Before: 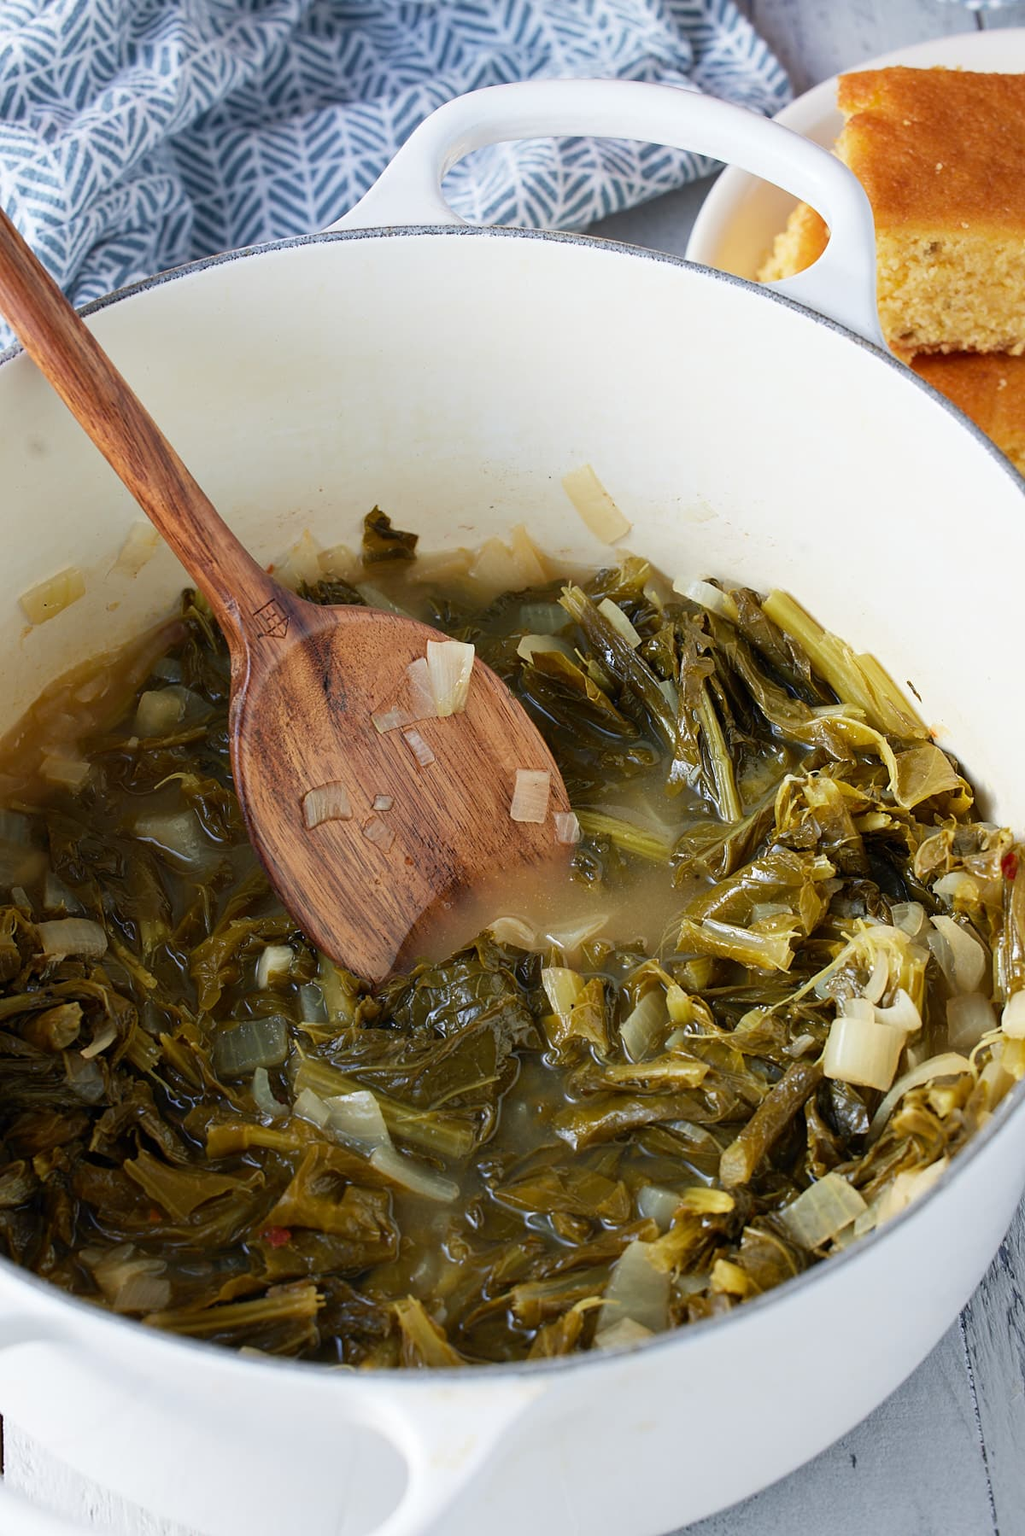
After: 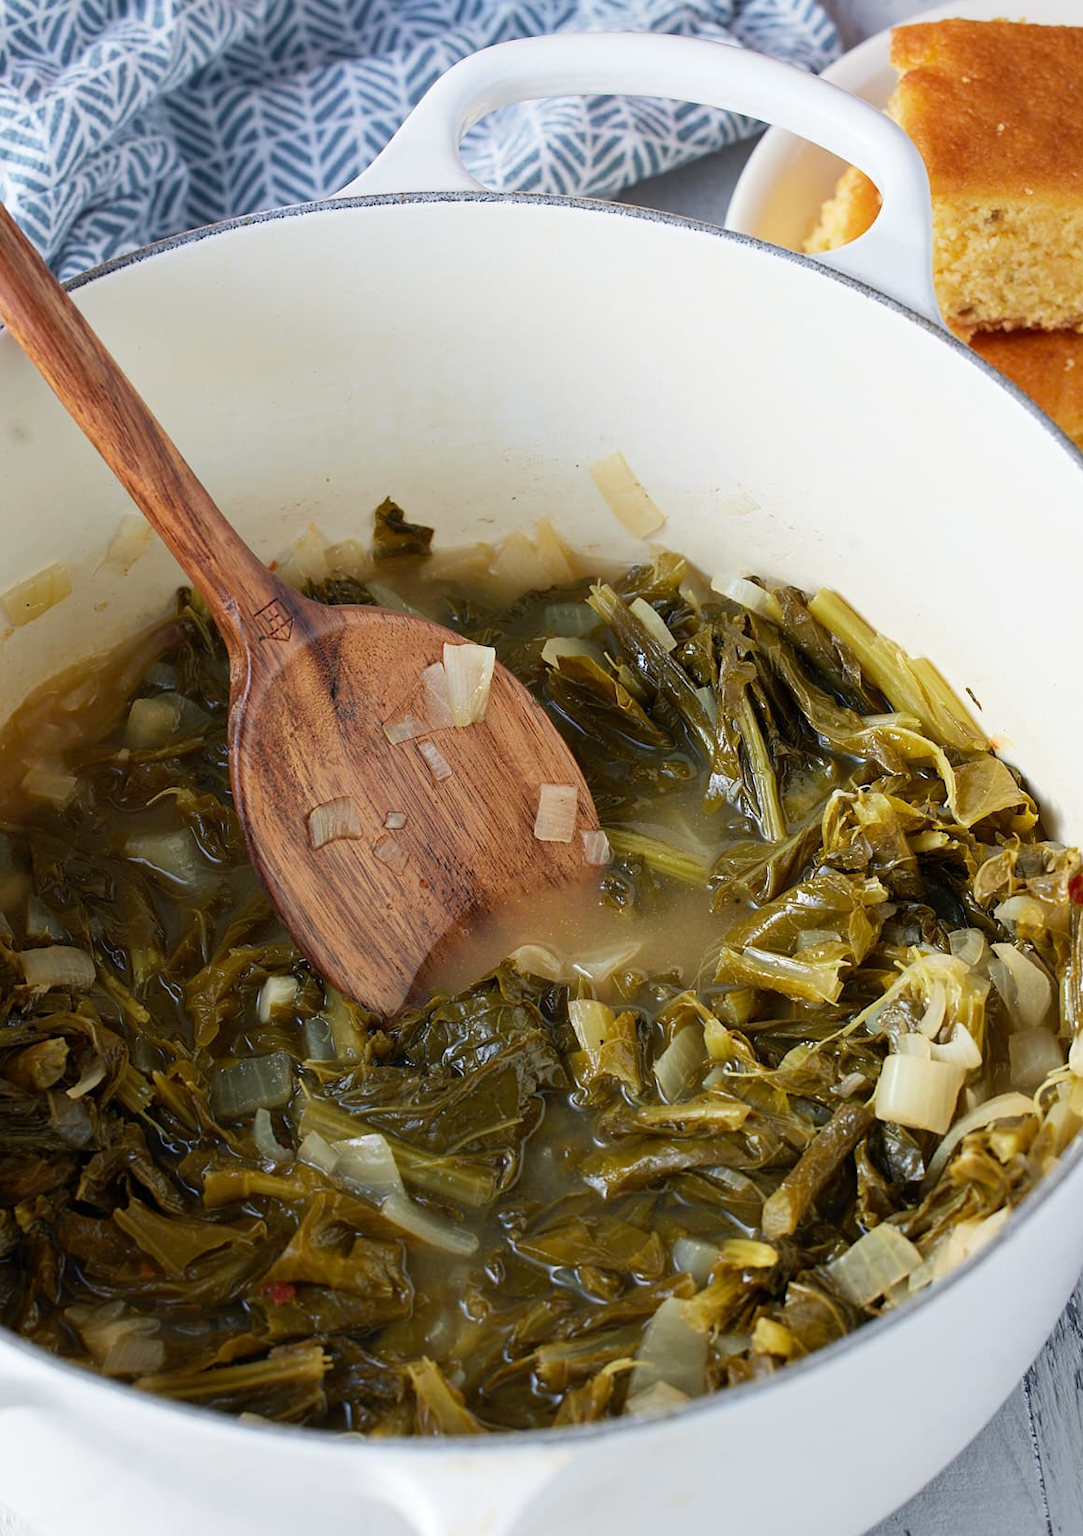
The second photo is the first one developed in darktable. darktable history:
crop: left 1.985%, top 3.24%, right 0.896%, bottom 4.879%
